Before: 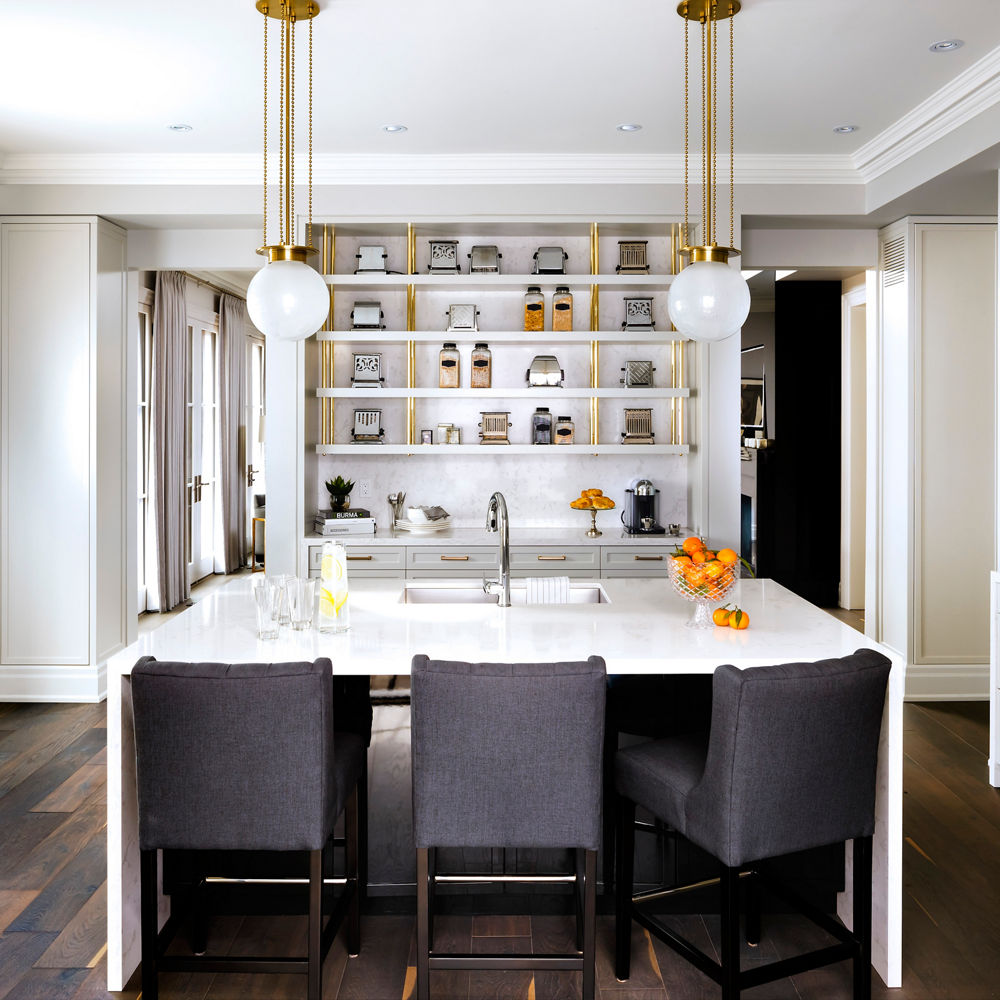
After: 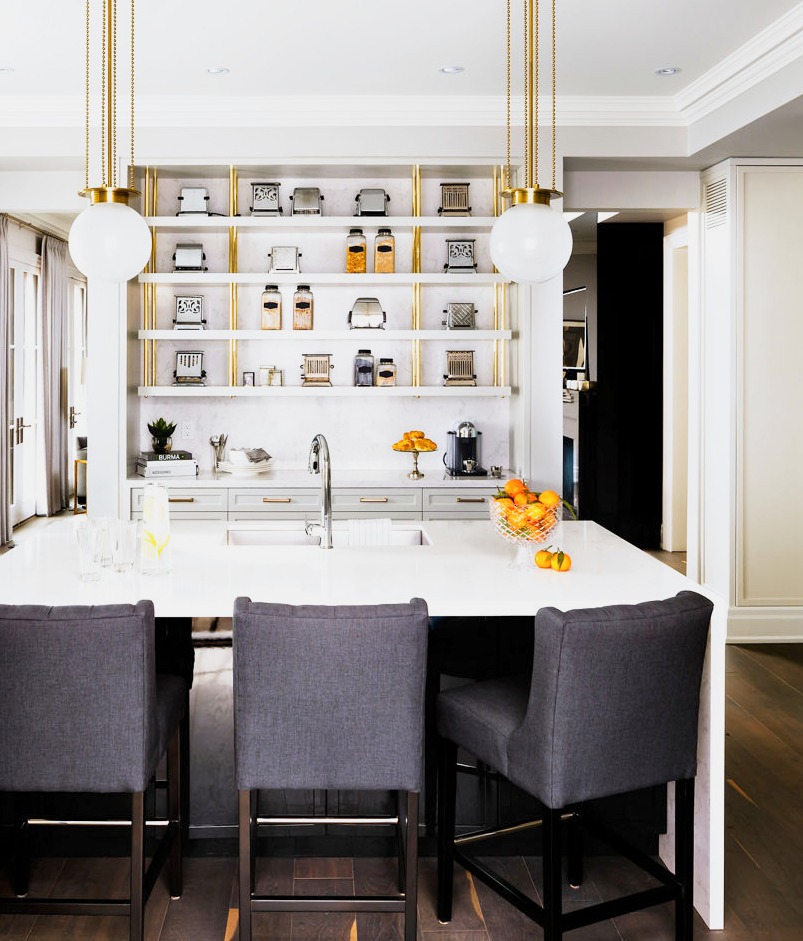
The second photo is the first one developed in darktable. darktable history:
crop and rotate: left 17.882%, top 5.894%, right 1.722%
base curve: curves: ch0 [(0, 0) (0.088, 0.125) (0.176, 0.251) (0.354, 0.501) (0.613, 0.749) (1, 0.877)], preserve colors none
